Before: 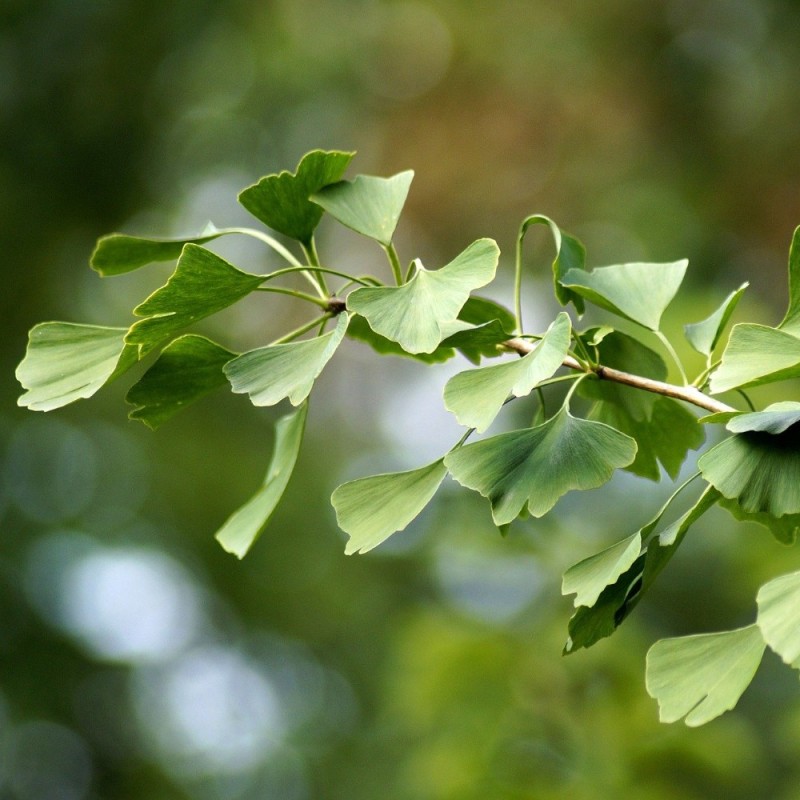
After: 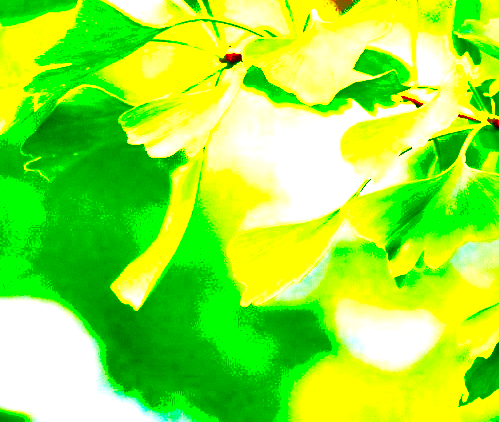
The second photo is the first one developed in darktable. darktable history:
tone equalizer: on, module defaults
color correction: highlights a* 1.45, highlights b* 17.86
crop: left 13.009%, top 31.224%, right 24.536%, bottom 16.019%
exposure: black level correction 0.1, exposure 2.951 EV, compensate highlight preservation false
contrast brightness saturation: contrast 0.237, brightness 0.089
shadows and highlights: radius 125.72, shadows 30.28, highlights -31.2, highlights color adjustment 53.42%, low approximation 0.01, soften with gaussian
